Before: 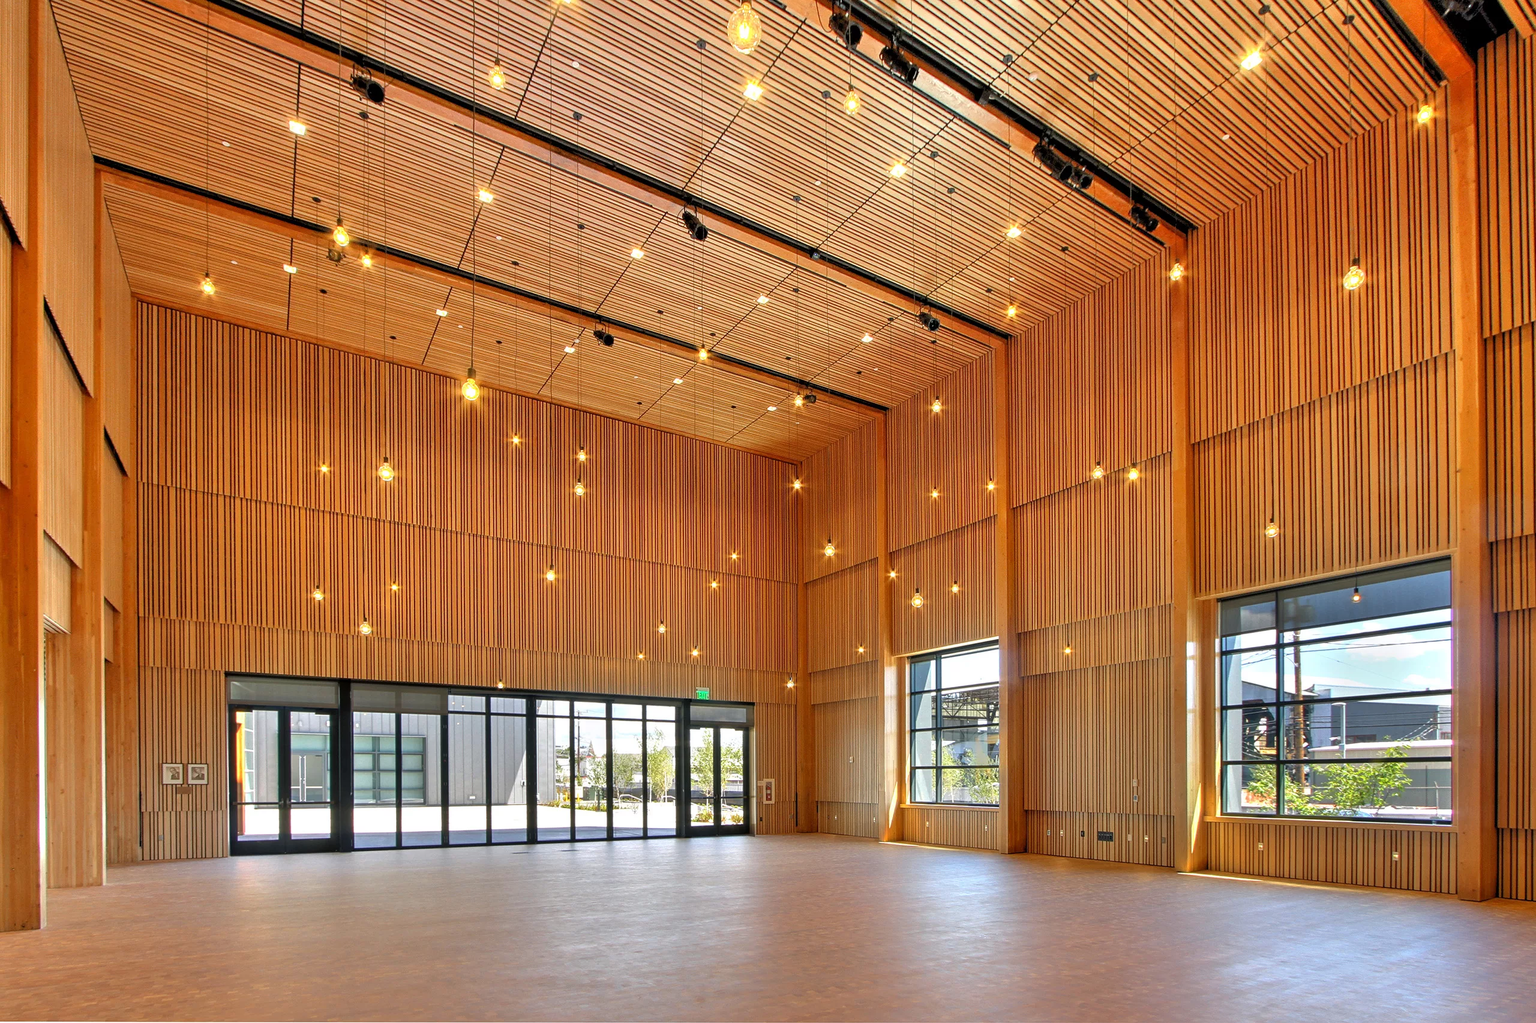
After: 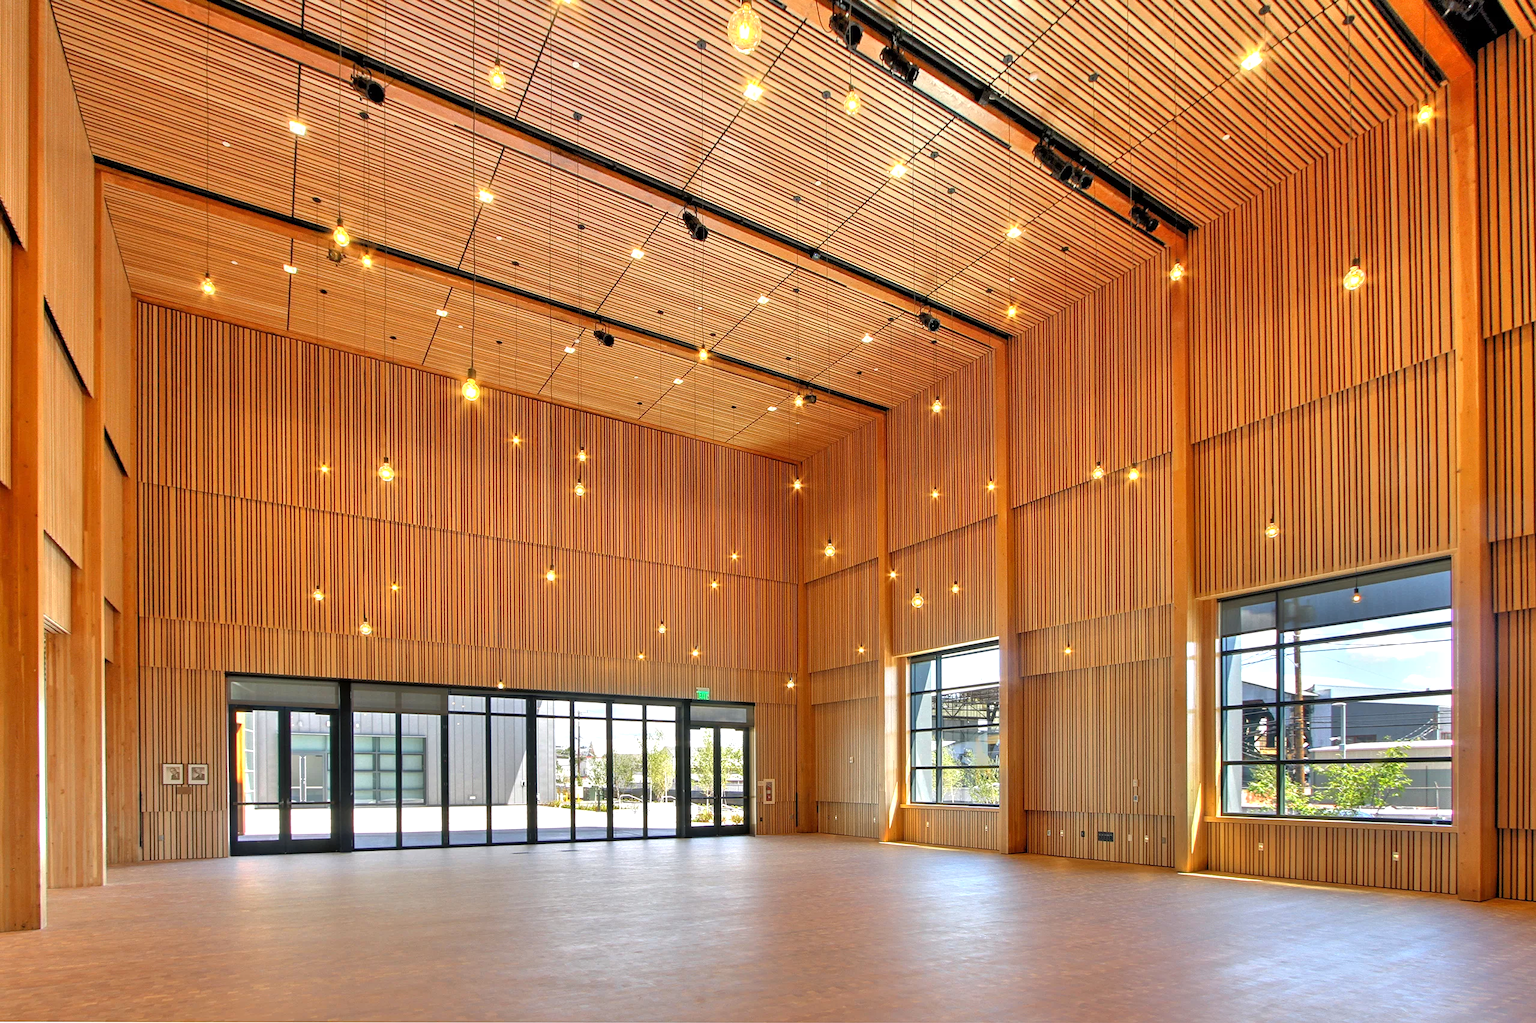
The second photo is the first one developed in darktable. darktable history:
exposure: exposure 0.191 EV, compensate exposure bias true, compensate highlight preservation false
